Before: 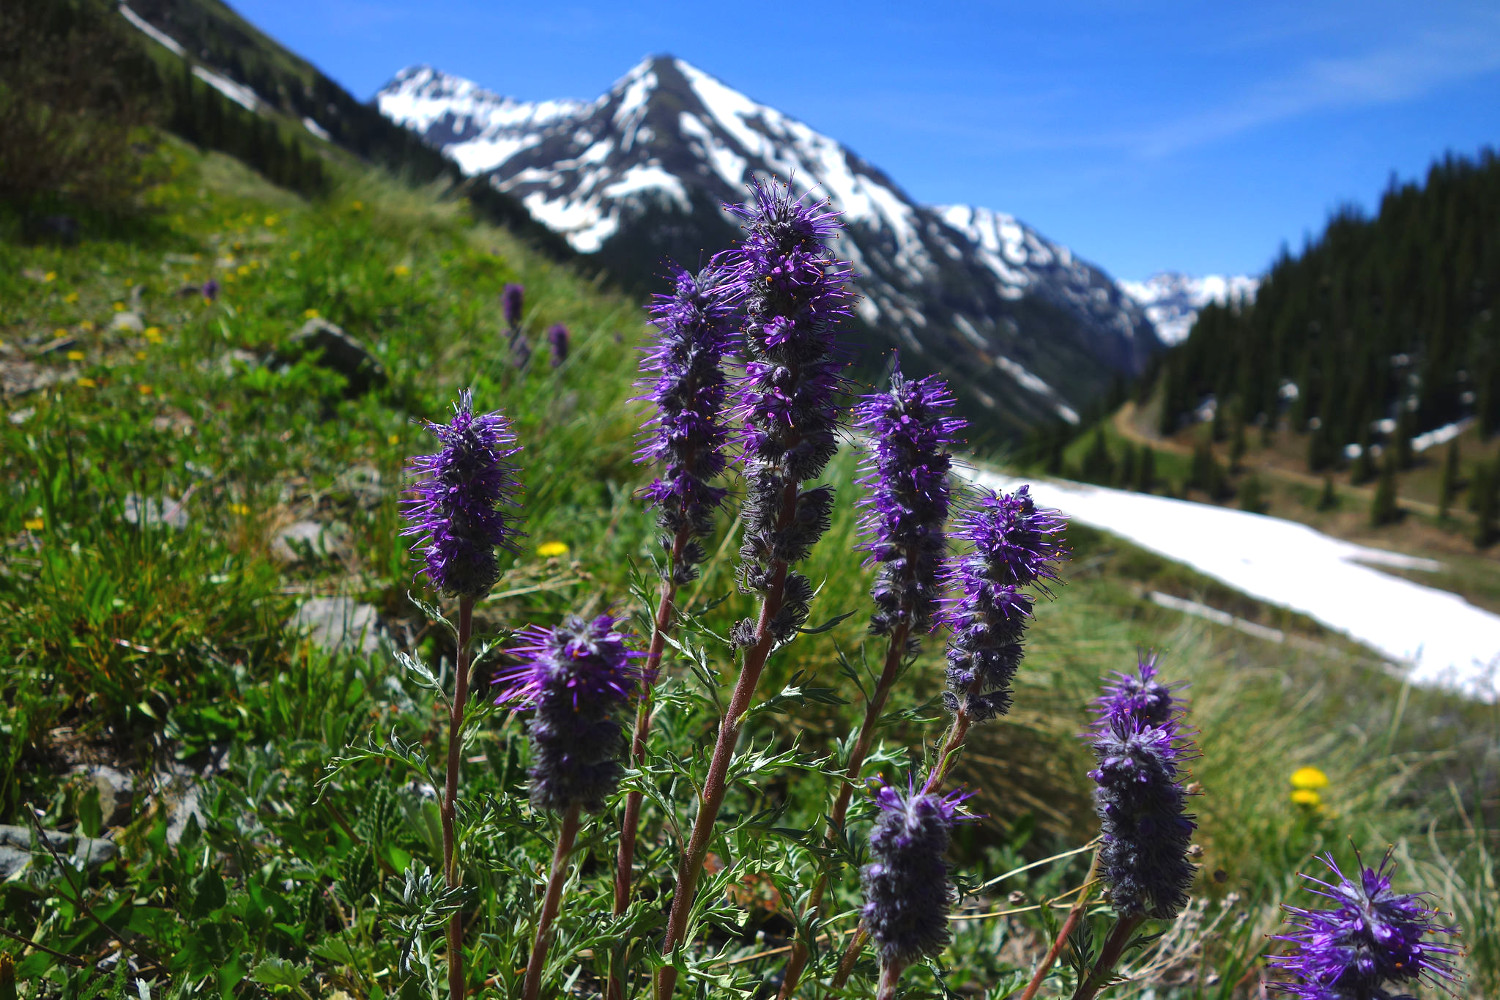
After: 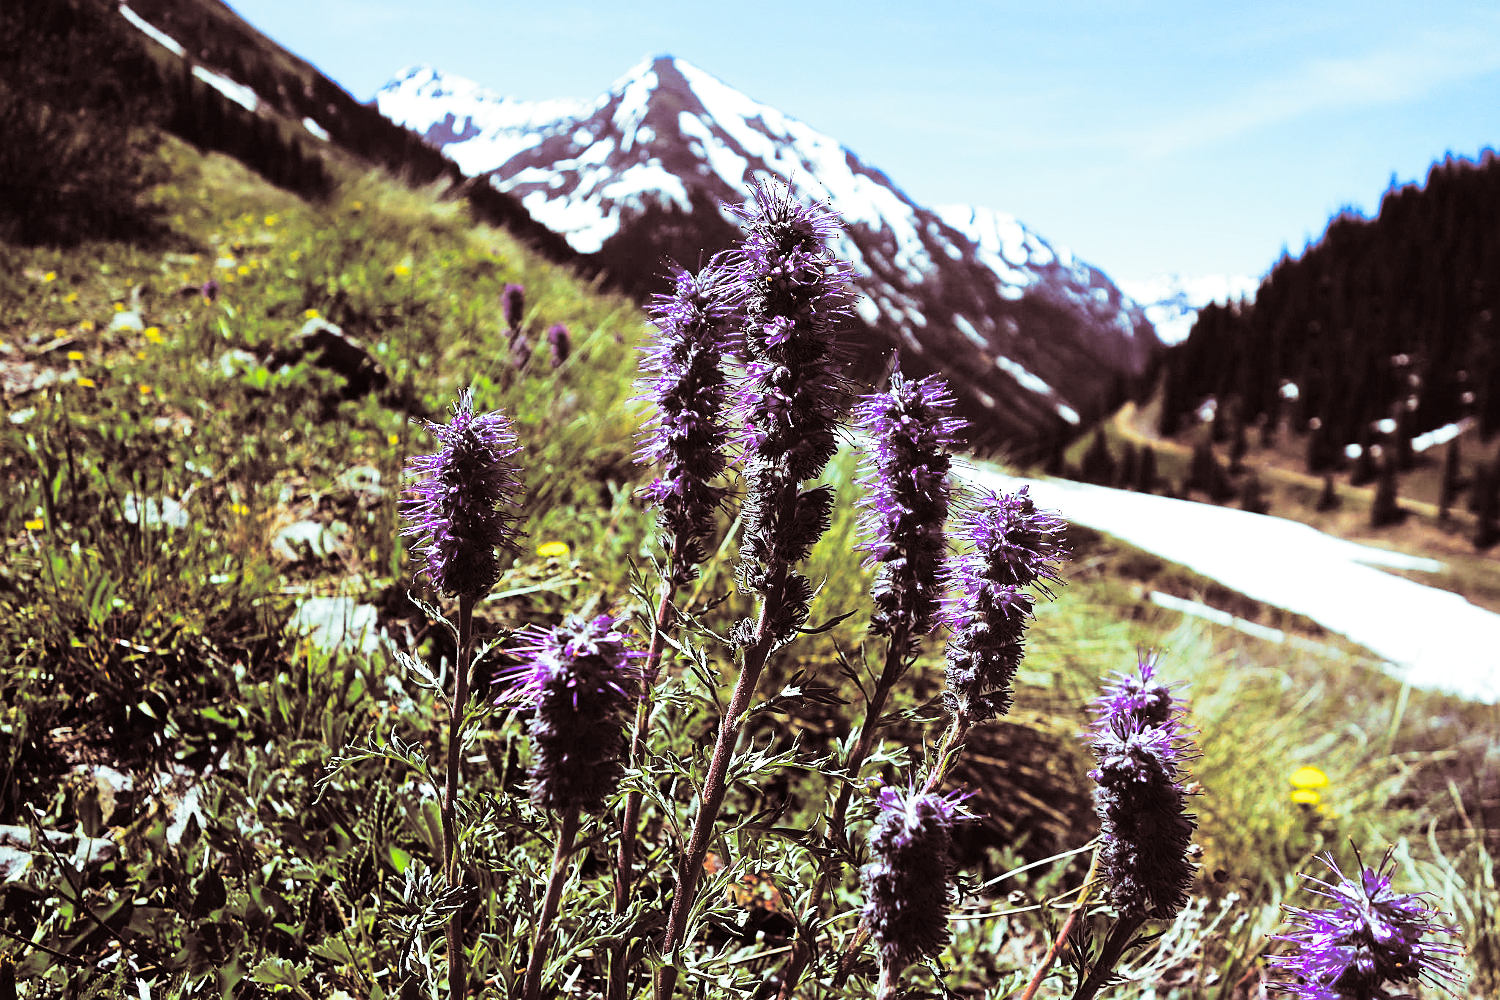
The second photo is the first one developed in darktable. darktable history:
base curve: curves: ch0 [(0, 0.003) (0.001, 0.002) (0.006, 0.004) (0.02, 0.022) (0.048, 0.086) (0.094, 0.234) (0.162, 0.431) (0.258, 0.629) (0.385, 0.8) (0.548, 0.918) (0.751, 0.988) (1, 1)], preserve colors none
sharpen: on, module defaults
split-toning: shadows › saturation 0.3, highlights › hue 180°, highlights › saturation 0.3, compress 0%
contrast brightness saturation: contrast 0.15, brightness -0.01, saturation 0.1
